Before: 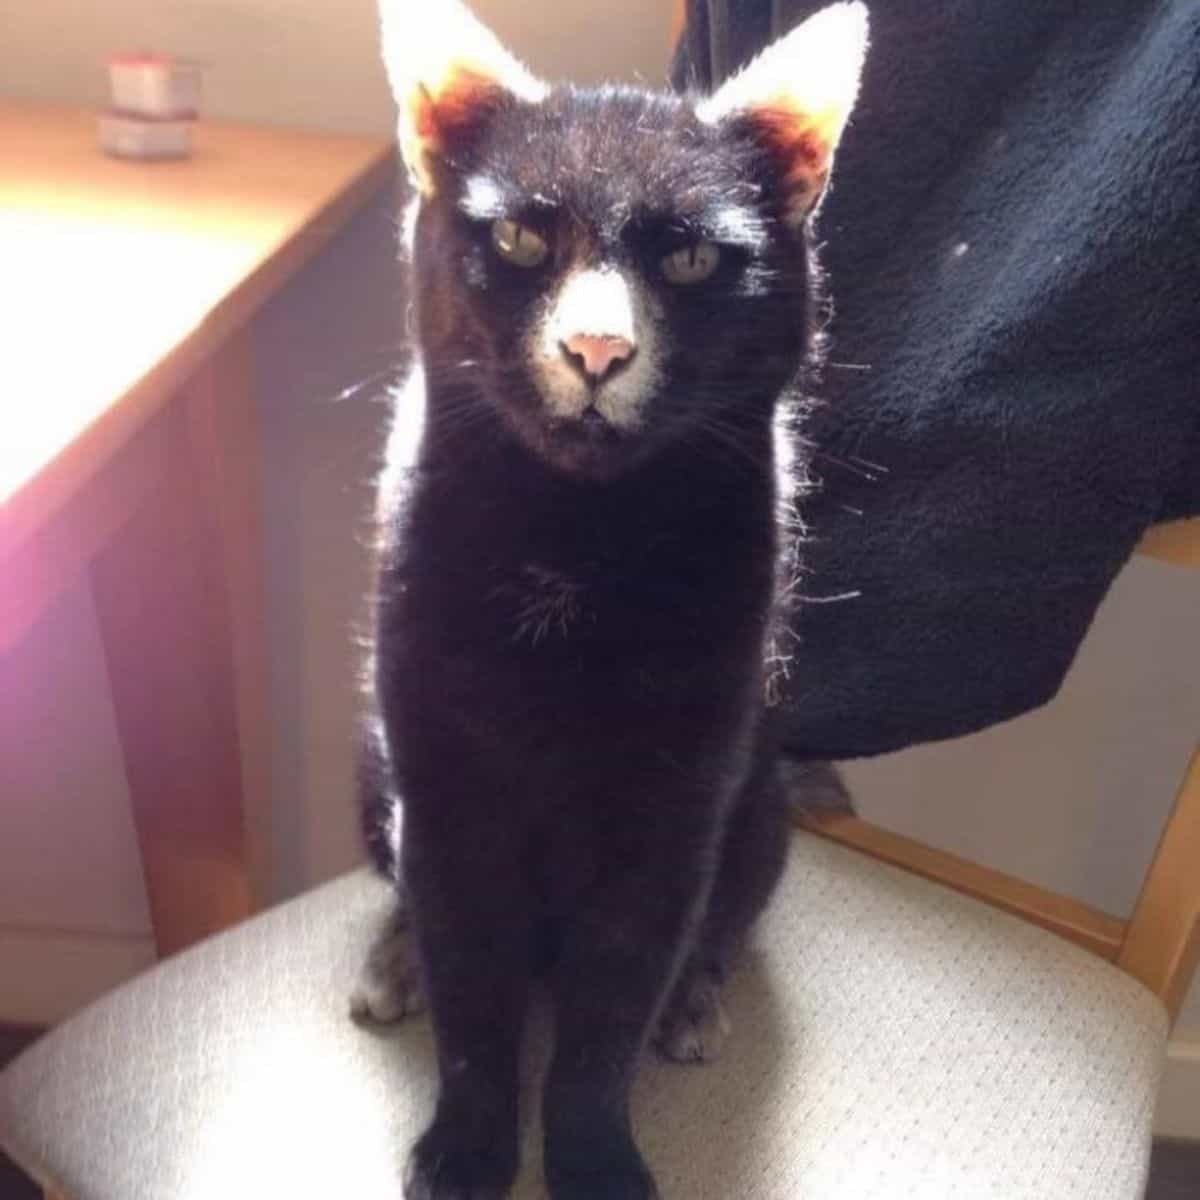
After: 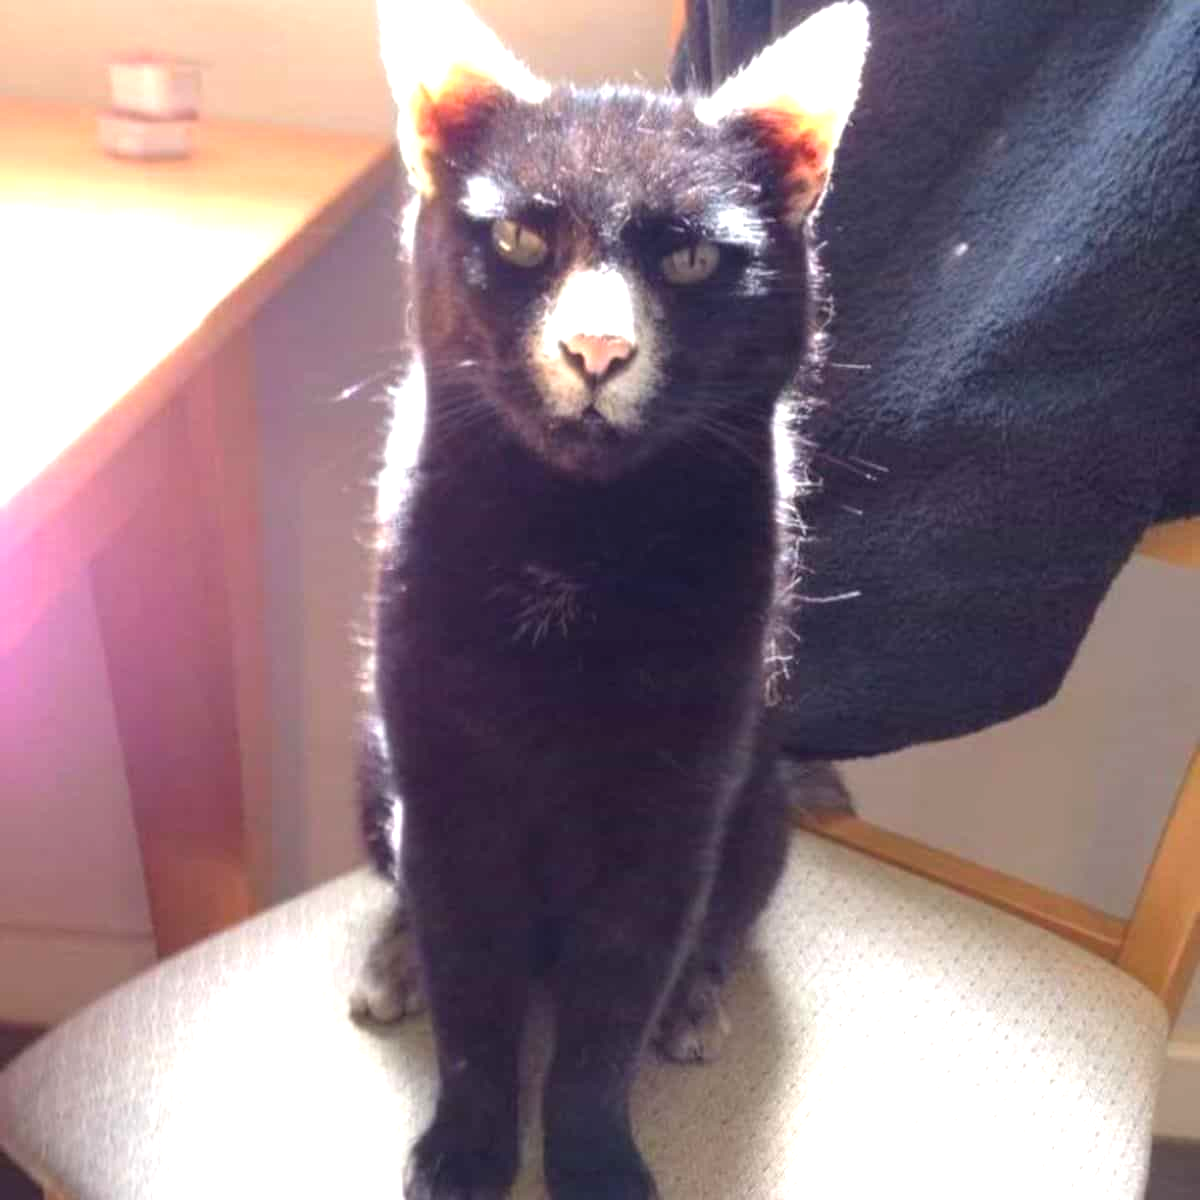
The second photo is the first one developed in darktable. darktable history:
contrast brightness saturation: saturation 0.125
exposure: black level correction 0, exposure 0.695 EV, compensate highlight preservation false
